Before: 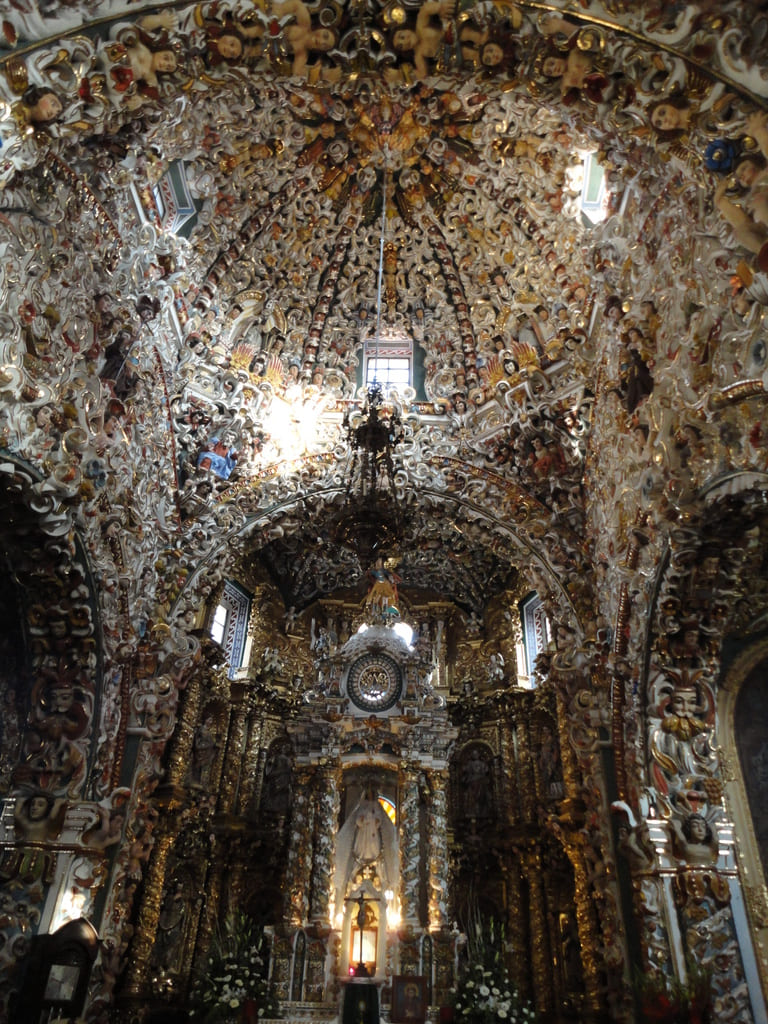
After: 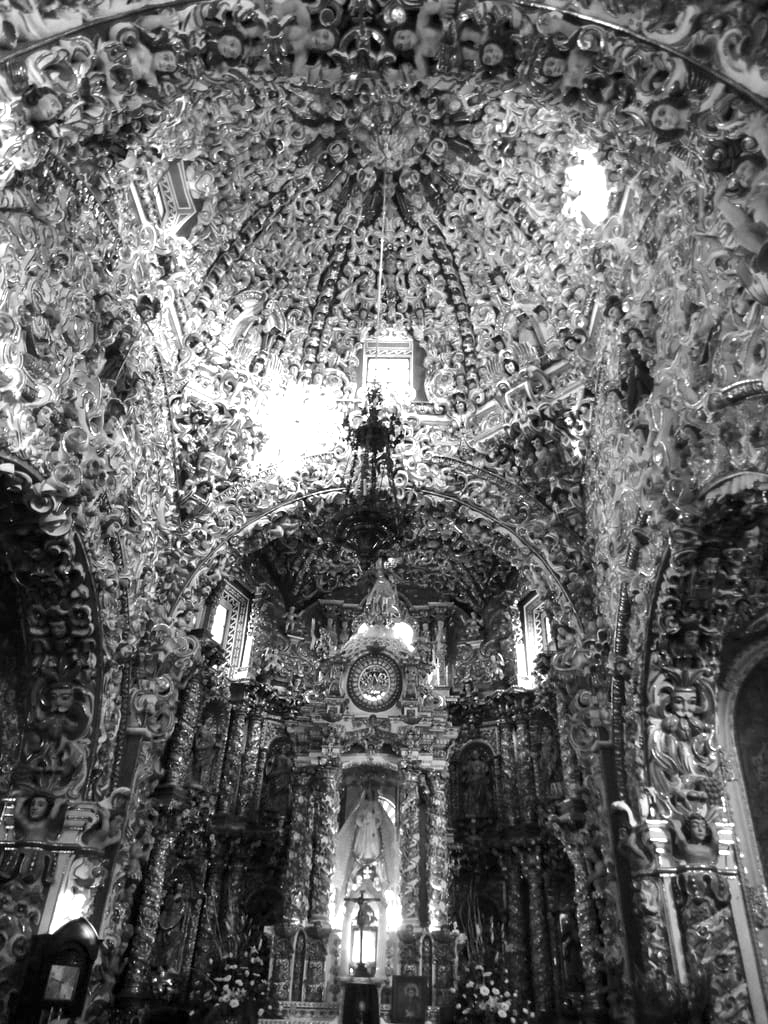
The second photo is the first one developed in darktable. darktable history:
monochrome: a 0, b 0, size 0.5, highlights 0.57
exposure: black level correction 0.001, exposure 0.955 EV, compensate exposure bias true, compensate highlight preservation false
